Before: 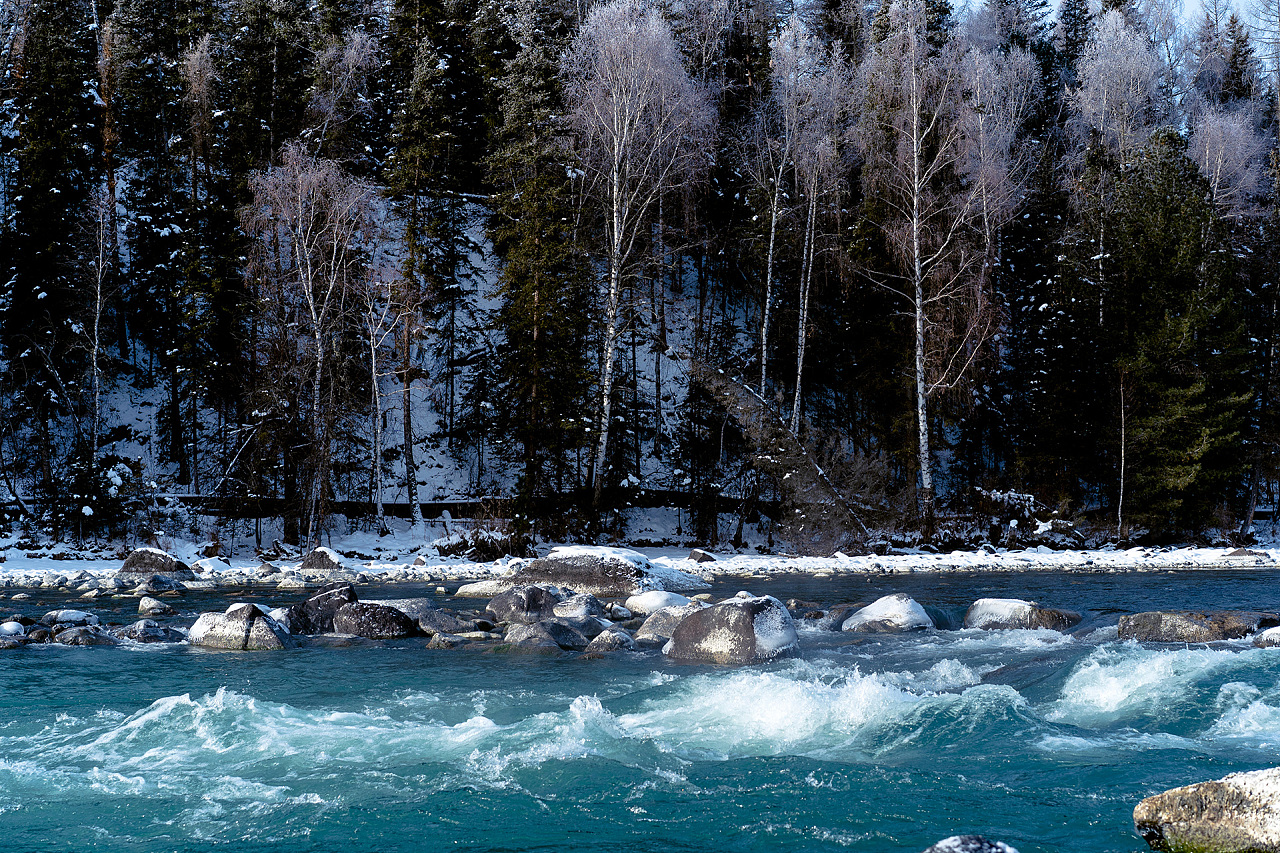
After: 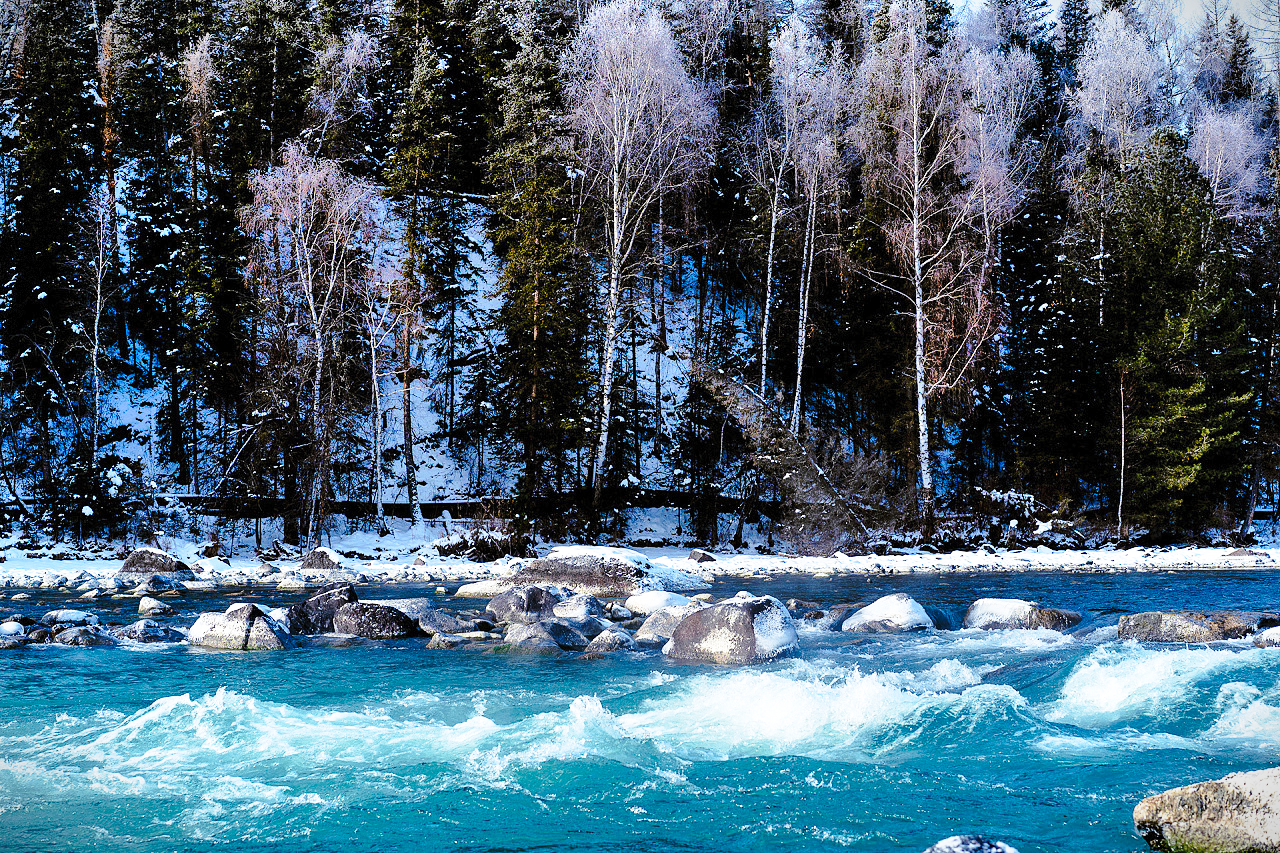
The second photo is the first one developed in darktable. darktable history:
shadows and highlights: soften with gaussian
base curve: curves: ch0 [(0, 0) (0.028, 0.03) (0.121, 0.232) (0.46, 0.748) (0.859, 0.968) (1, 1)], preserve colors none
vignetting: fall-off start 100%, brightness -0.406, saturation -0.3, width/height ratio 1.324, dithering 8-bit output, unbound false
contrast brightness saturation: contrast 0.07, brightness 0.08, saturation 0.18
